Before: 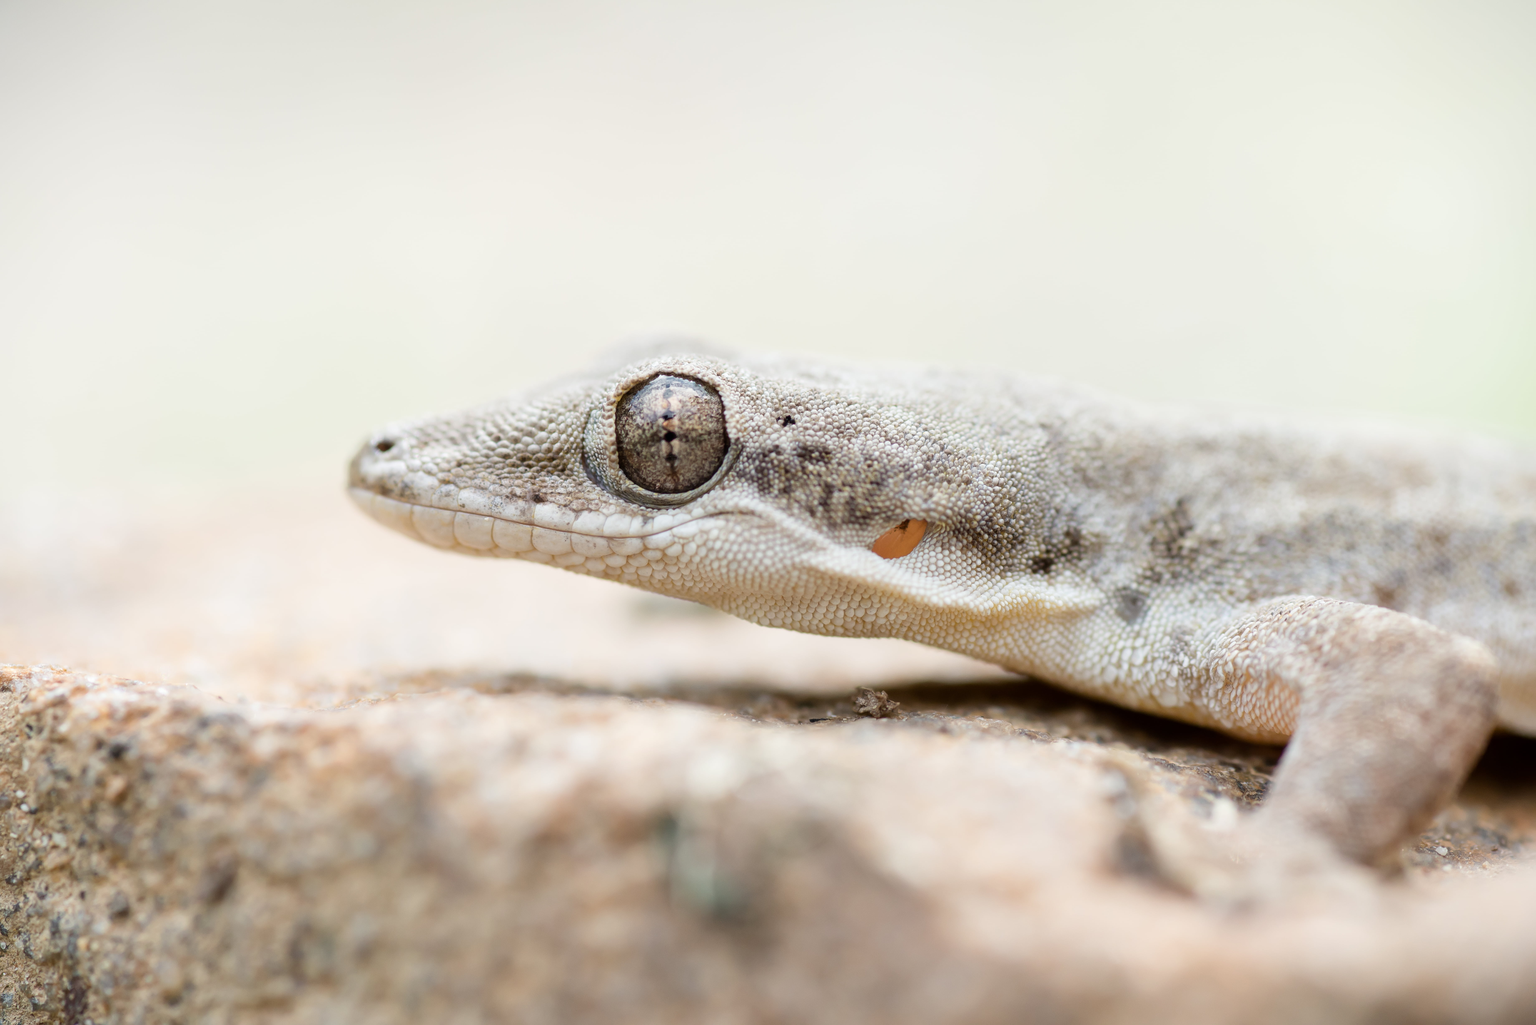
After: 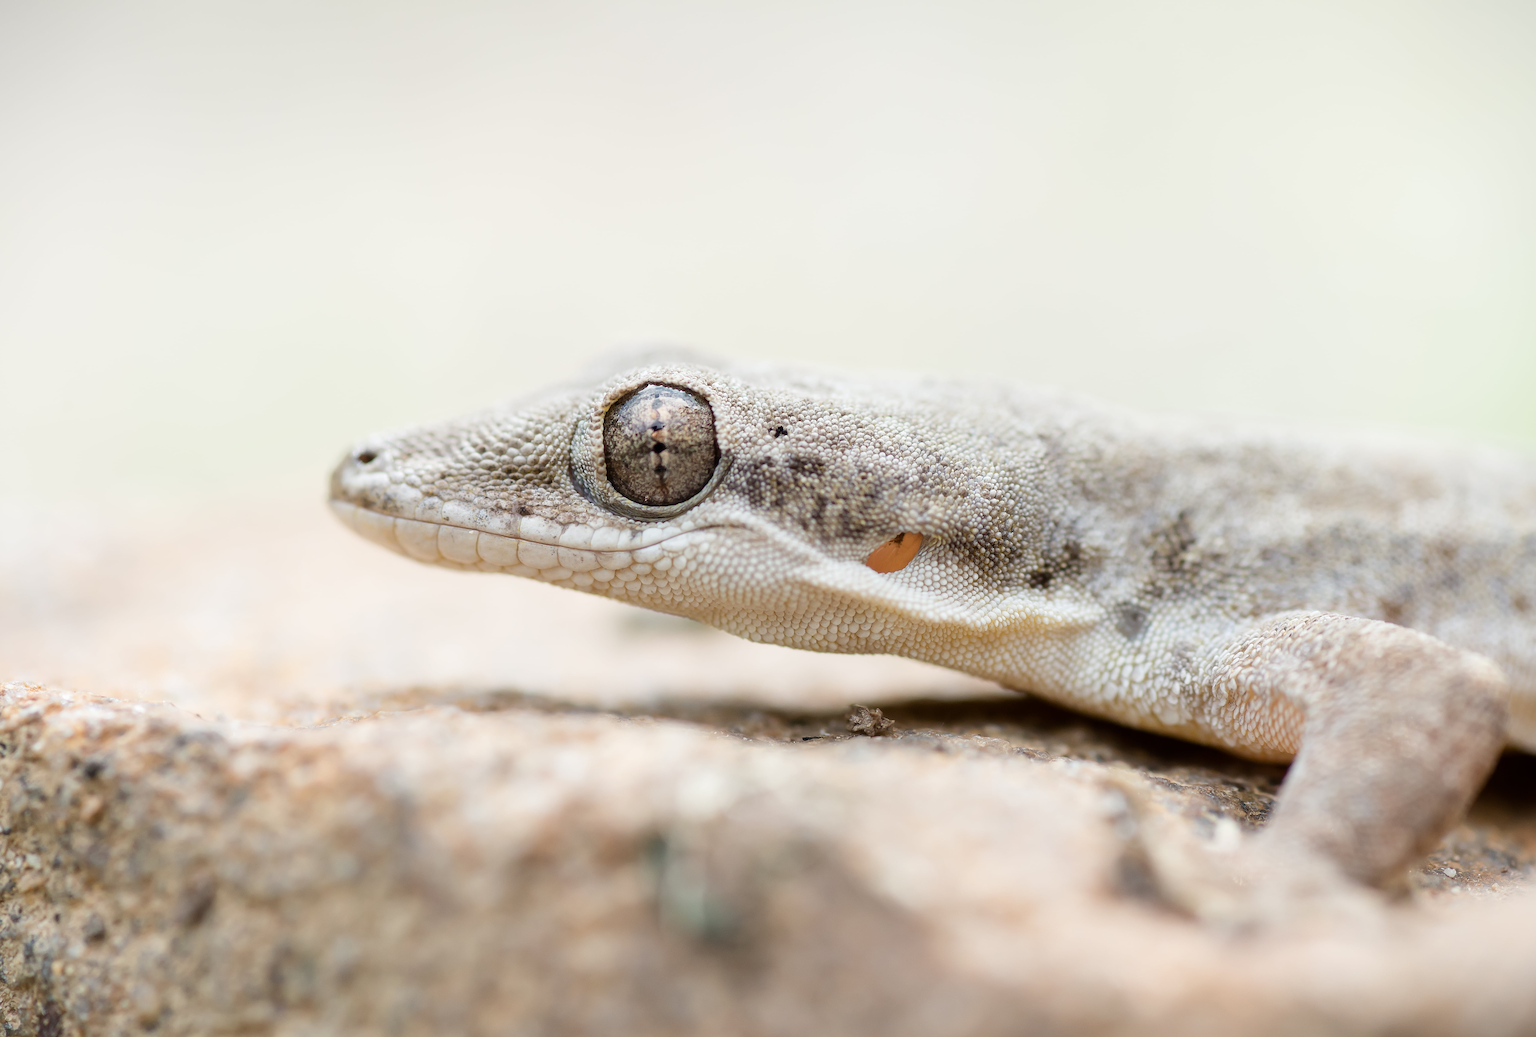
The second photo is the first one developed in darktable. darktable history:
sharpen: radius 1.4, amount 1.25, threshold 0.7
crop and rotate: left 1.774%, right 0.633%, bottom 1.28%
